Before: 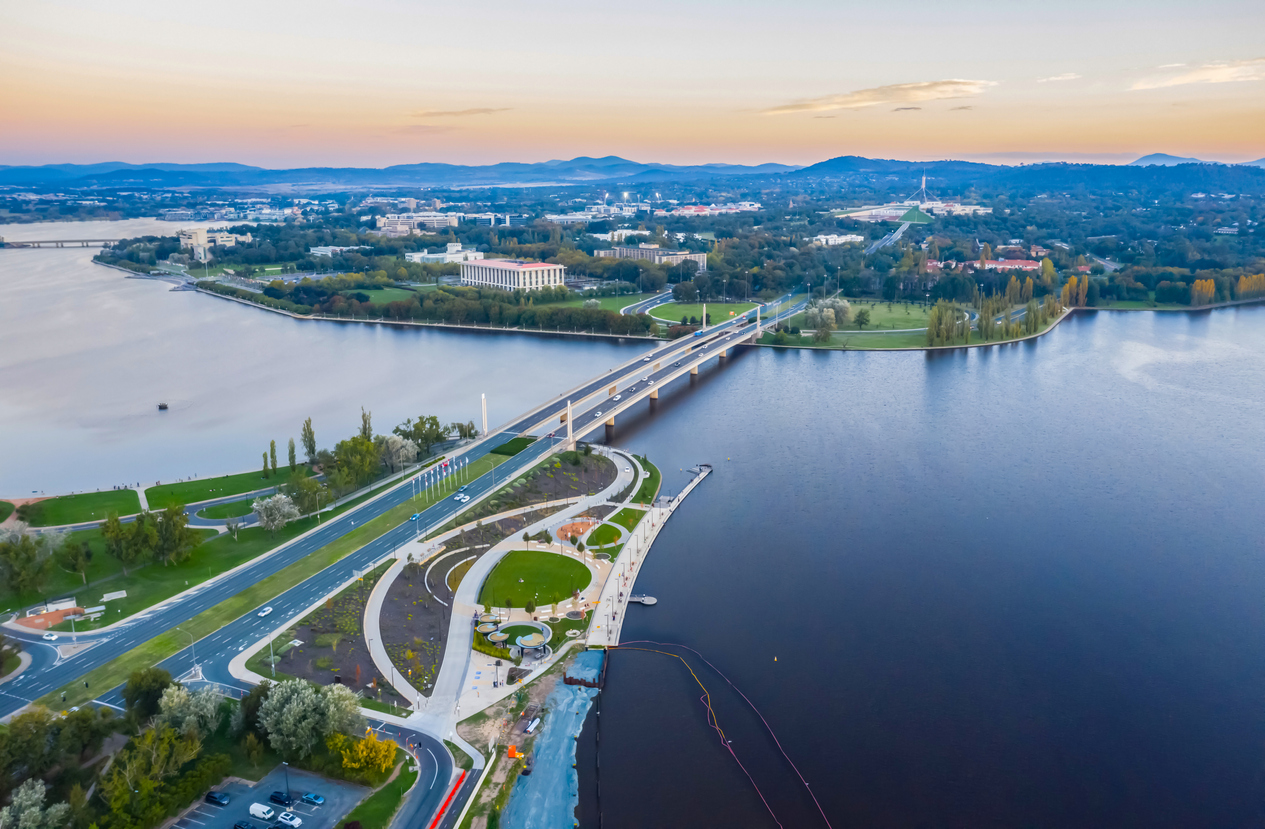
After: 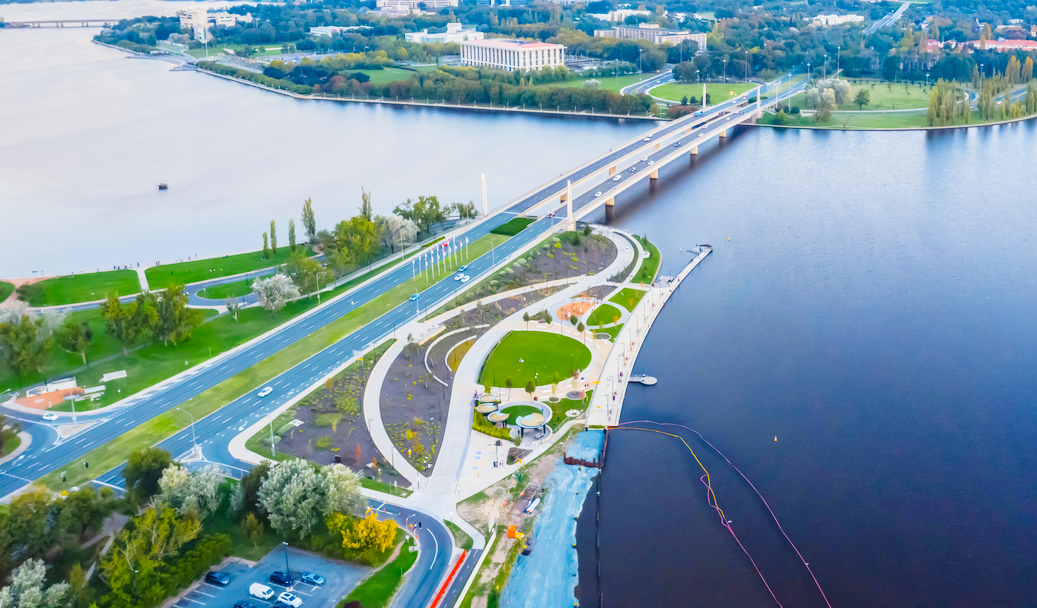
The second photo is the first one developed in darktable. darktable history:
tone curve: curves: ch0 [(0, 0) (0.042, 0.023) (0.157, 0.114) (0.302, 0.308) (0.44, 0.507) (0.607, 0.705) (0.824, 0.882) (1, 0.965)]; ch1 [(0, 0) (0.339, 0.334) (0.445, 0.419) (0.476, 0.454) (0.503, 0.501) (0.517, 0.513) (0.551, 0.567) (0.622, 0.662) (0.706, 0.741) (1, 1)]; ch2 [(0, 0) (0.327, 0.318) (0.417, 0.426) (0.46, 0.453) (0.502, 0.5) (0.514, 0.524) (0.547, 0.572) (0.615, 0.656) (0.717, 0.778) (1, 1)], preserve colors none
crop: top 26.634%, right 18.006%
contrast brightness saturation: contrast -0.099, brightness 0.052, saturation 0.079
exposure: black level correction 0, exposure 0.392 EV, compensate highlight preservation false
